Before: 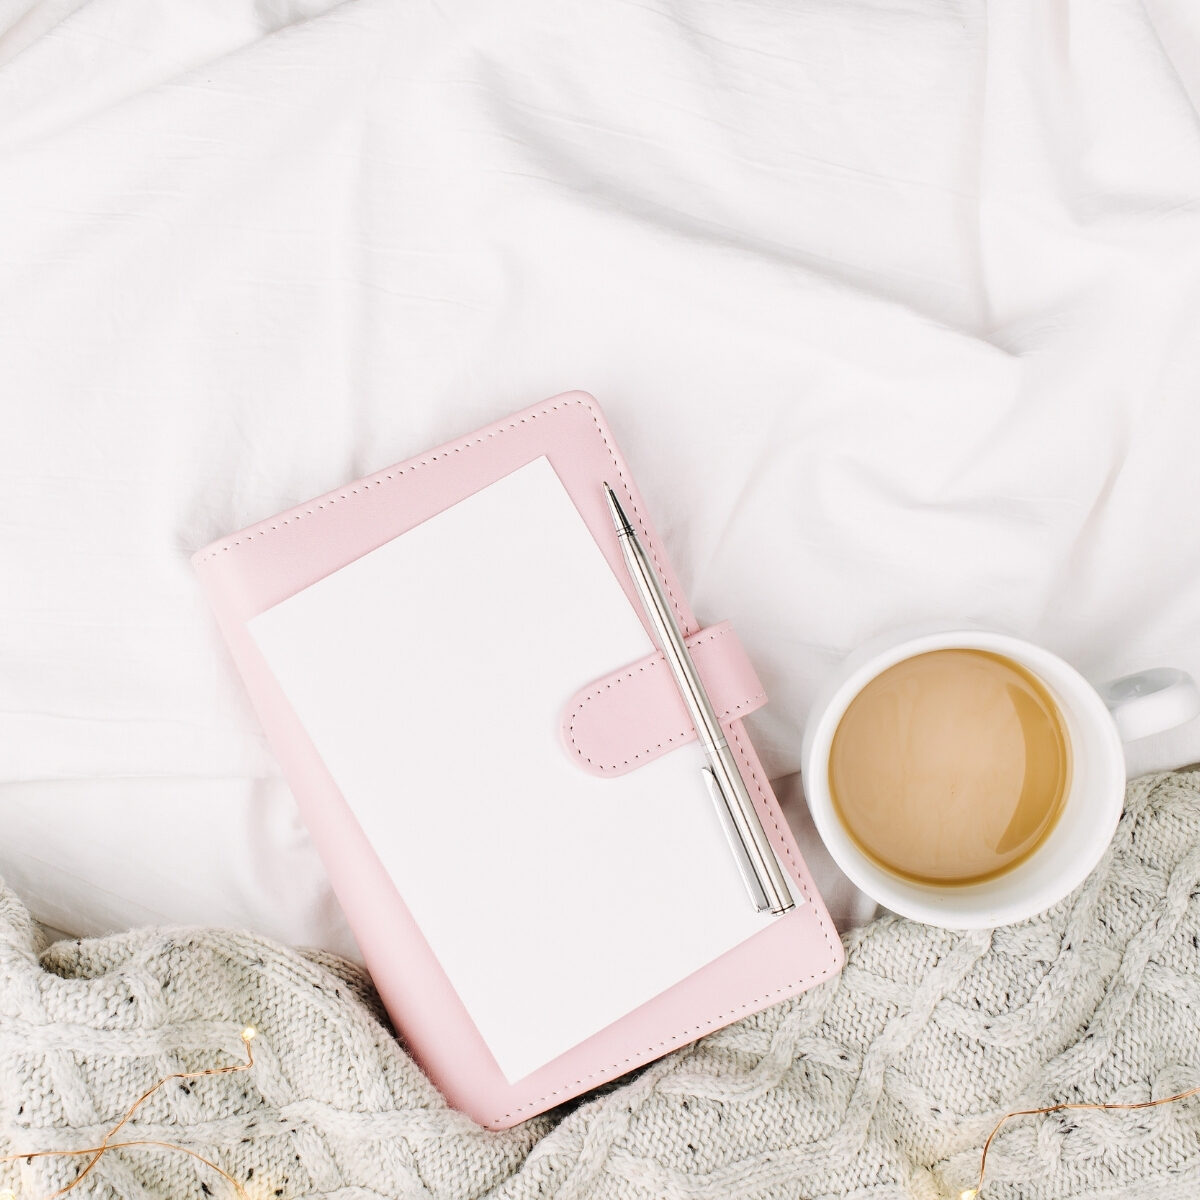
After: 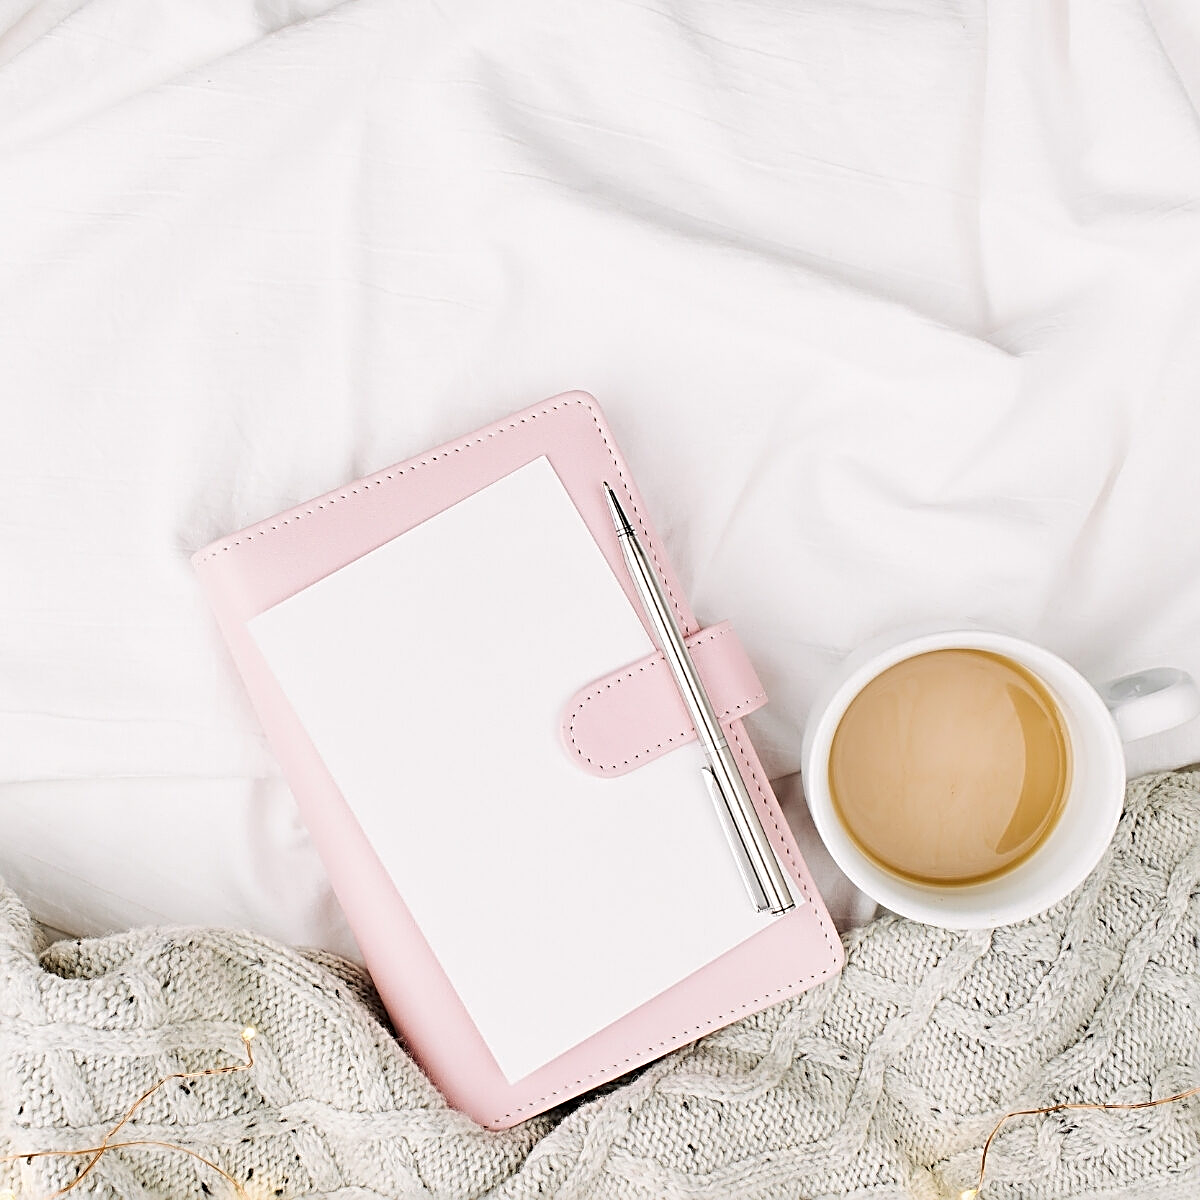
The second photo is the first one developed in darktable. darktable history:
sharpen: radius 2.849, amount 0.719
